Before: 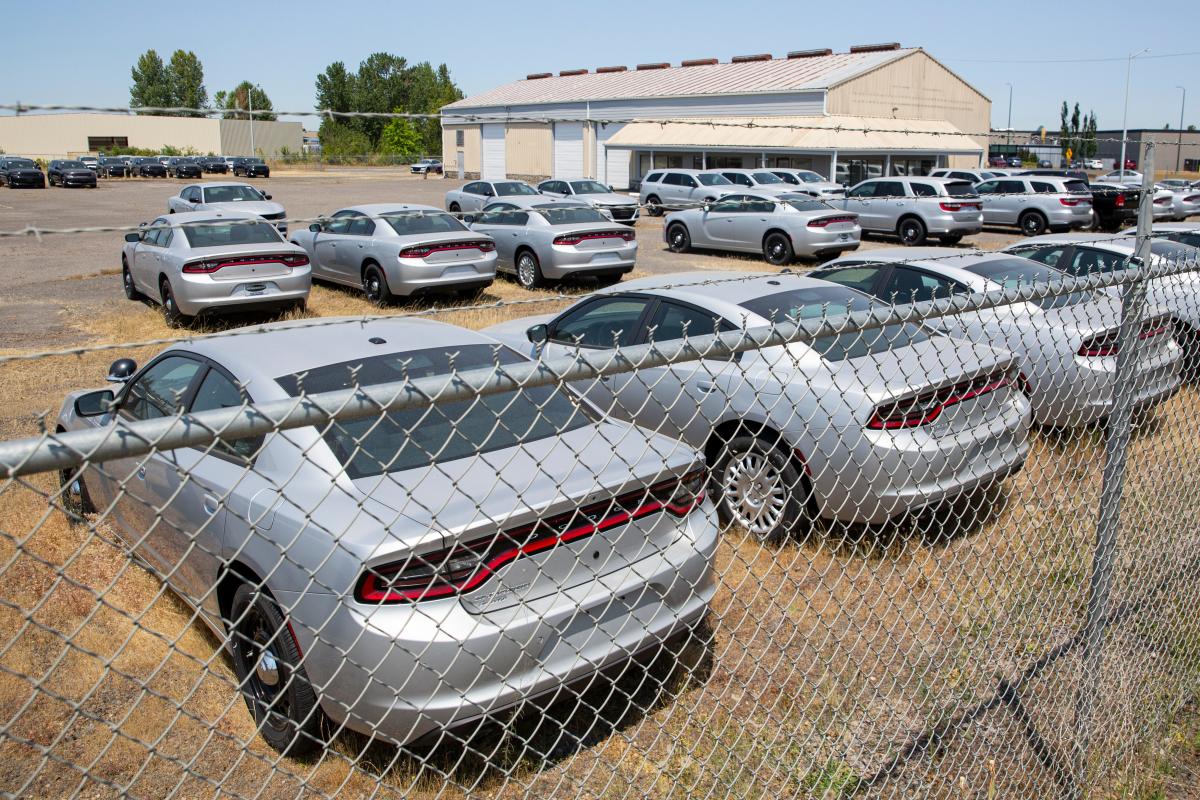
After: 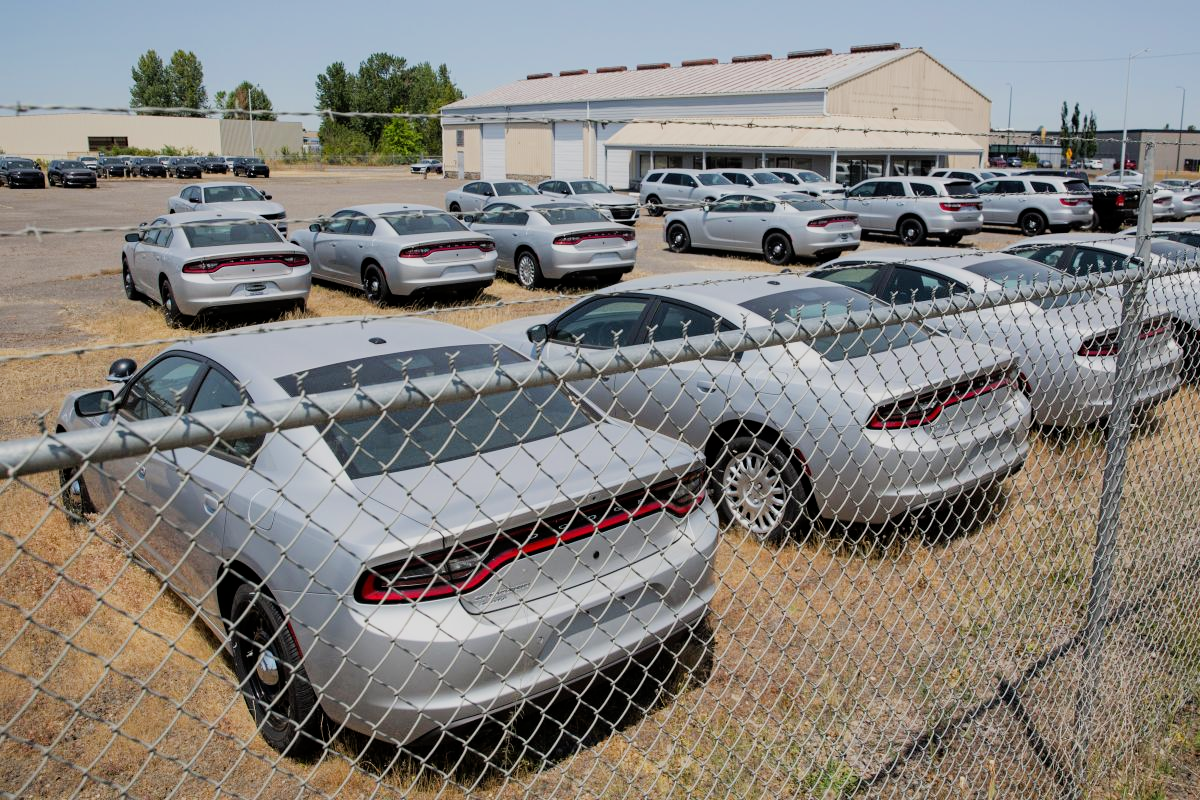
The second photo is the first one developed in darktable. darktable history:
filmic rgb: hardness 4.17
